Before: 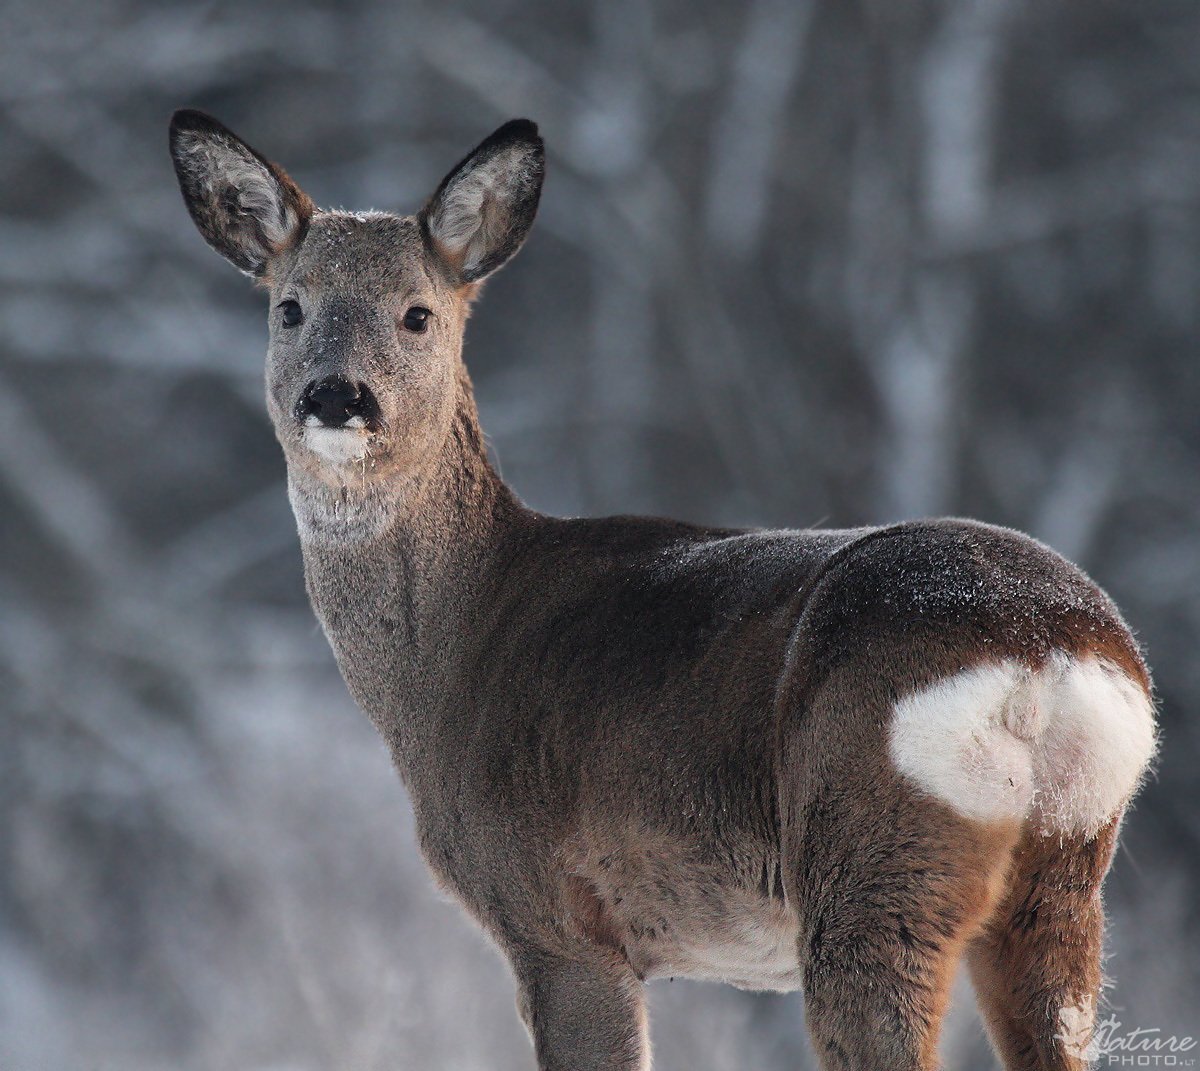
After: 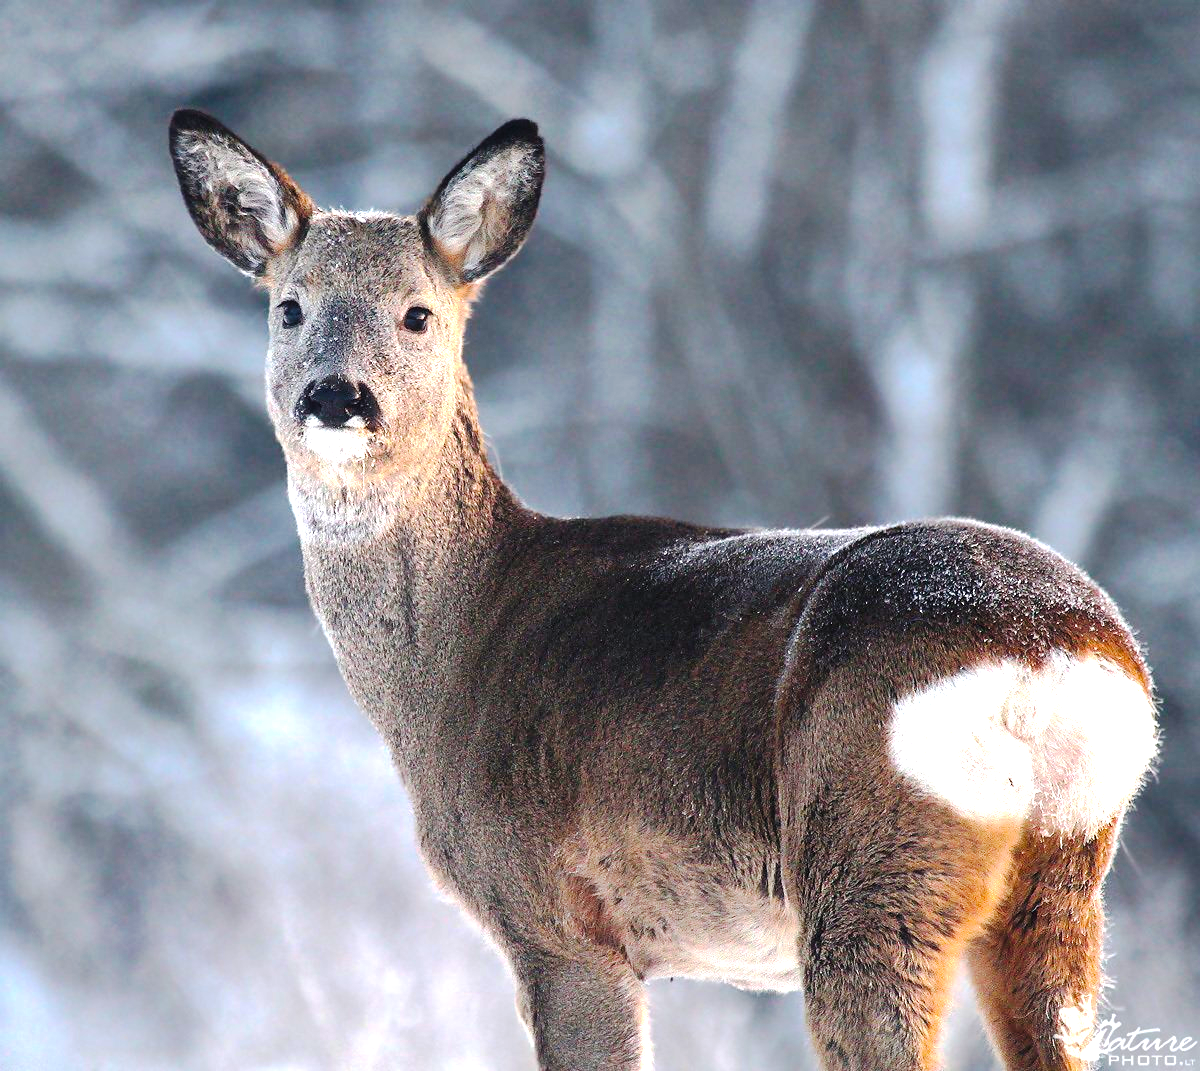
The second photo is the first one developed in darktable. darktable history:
color balance rgb: linear chroma grading › shadows -10%, linear chroma grading › global chroma 20%, perceptual saturation grading › global saturation 15%, perceptual brilliance grading › global brilliance 30%, perceptual brilliance grading › highlights 12%, perceptual brilliance grading › mid-tones 24%, global vibrance 20%
tone curve: curves: ch0 [(0, 0) (0.003, 0.009) (0.011, 0.013) (0.025, 0.022) (0.044, 0.039) (0.069, 0.055) (0.1, 0.077) (0.136, 0.113) (0.177, 0.158) (0.224, 0.213) (0.277, 0.289) (0.335, 0.367) (0.399, 0.451) (0.468, 0.532) (0.543, 0.615) (0.623, 0.696) (0.709, 0.755) (0.801, 0.818) (0.898, 0.893) (1, 1)], preserve colors none
